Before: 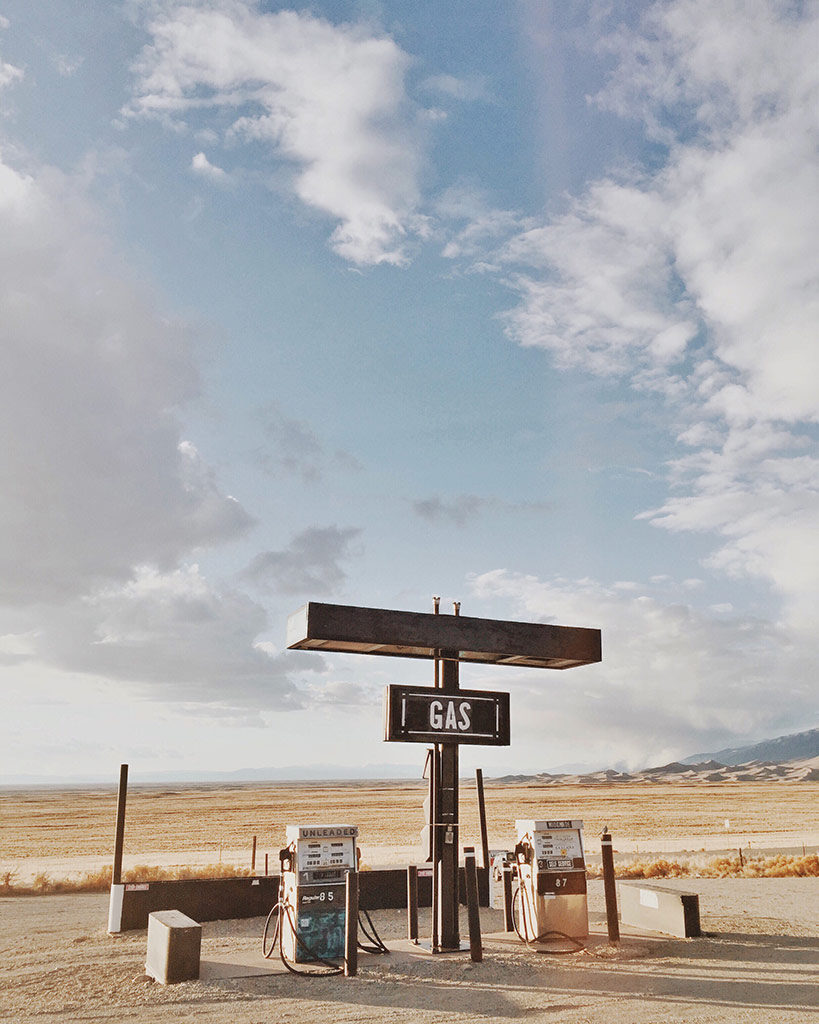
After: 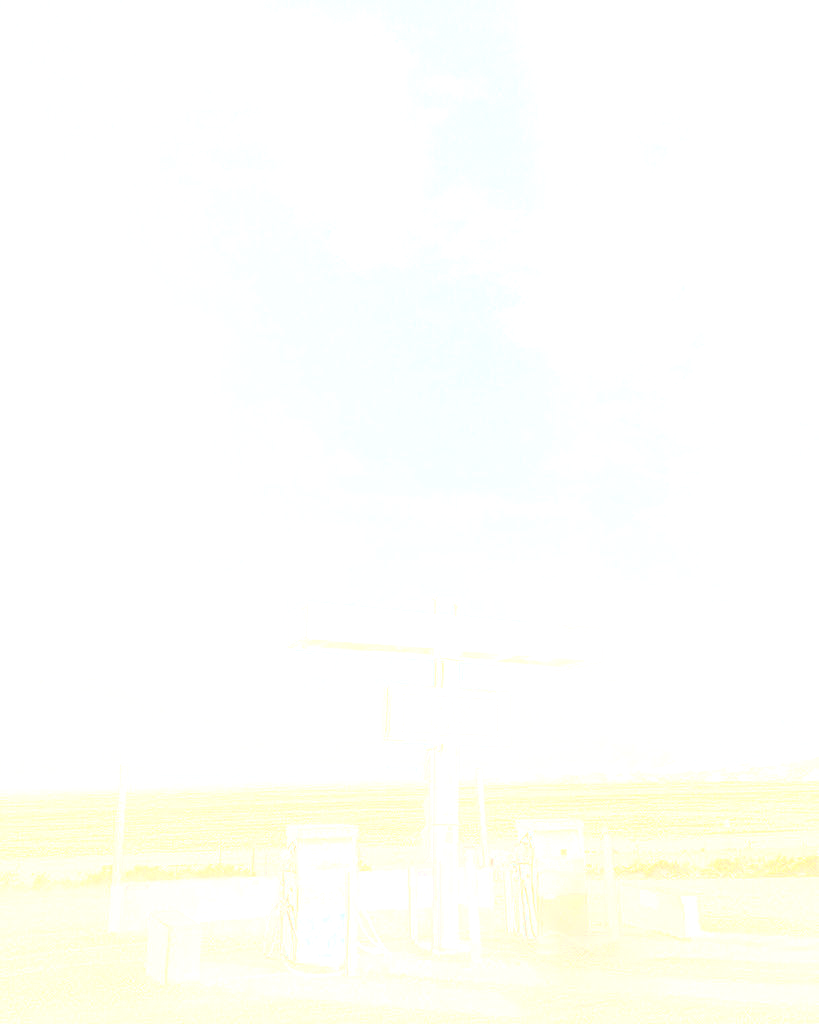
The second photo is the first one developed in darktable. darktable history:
sharpen: amount 0.2
bloom: size 70%, threshold 25%, strength 70%
